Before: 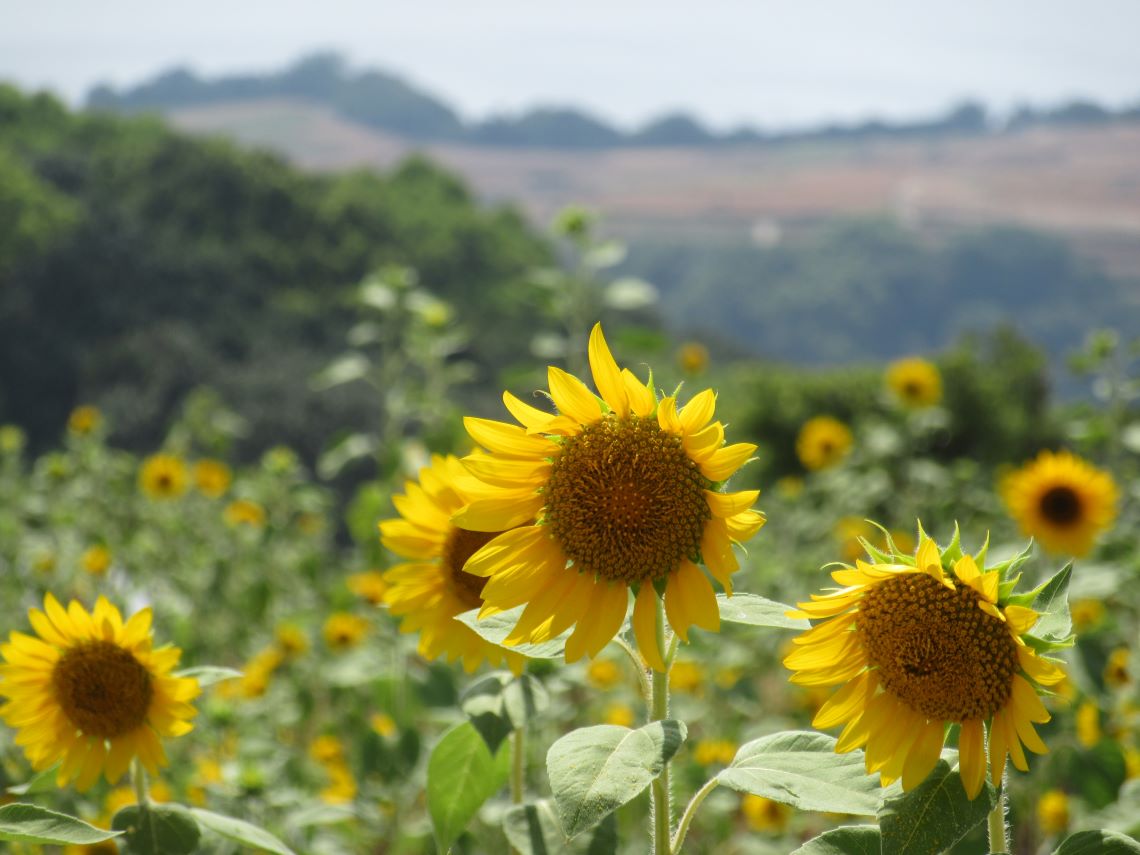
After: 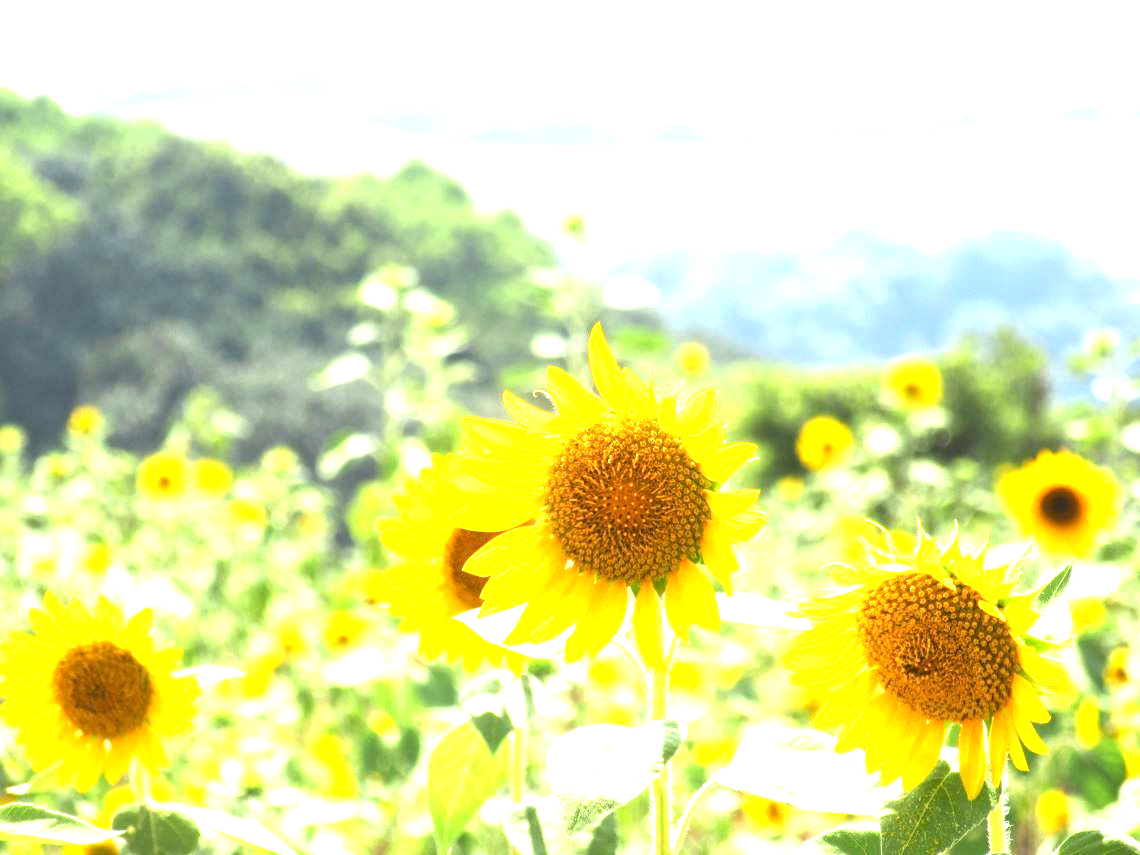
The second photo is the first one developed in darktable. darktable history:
exposure: black level correction 0.001, exposure 2.517 EV, compensate exposure bias true, compensate highlight preservation false
